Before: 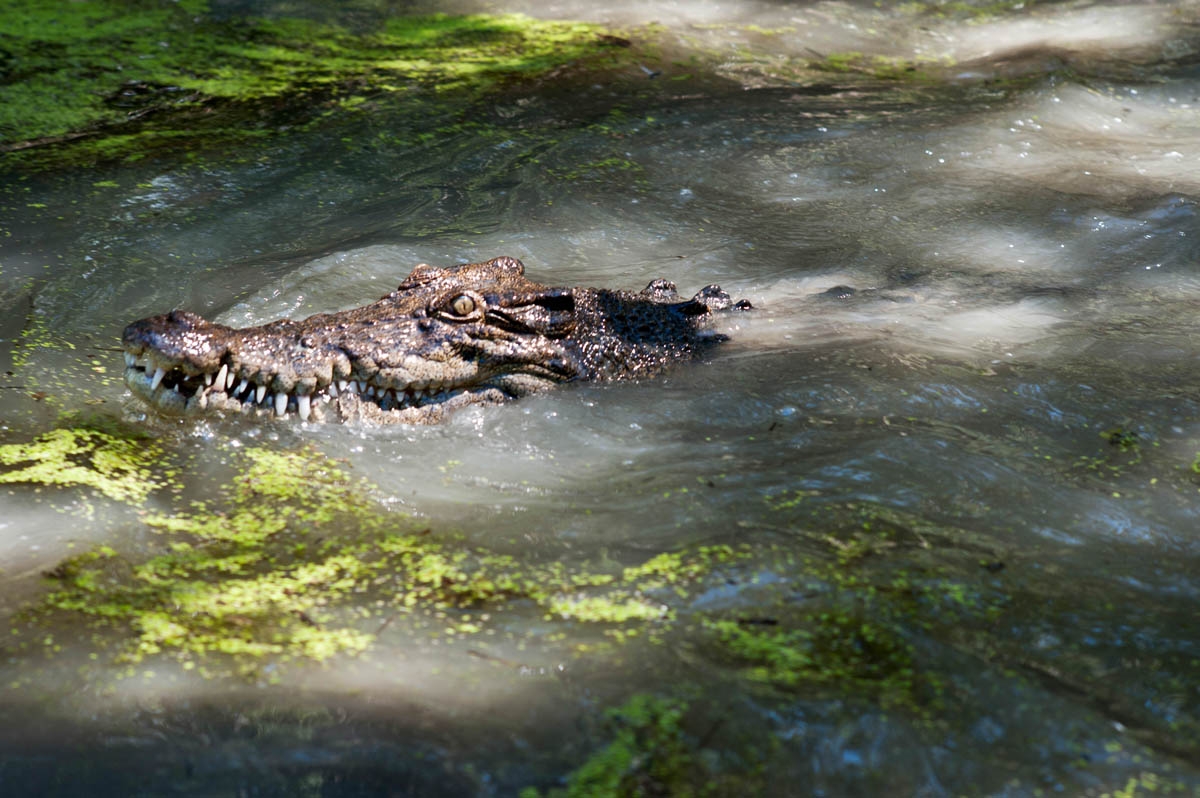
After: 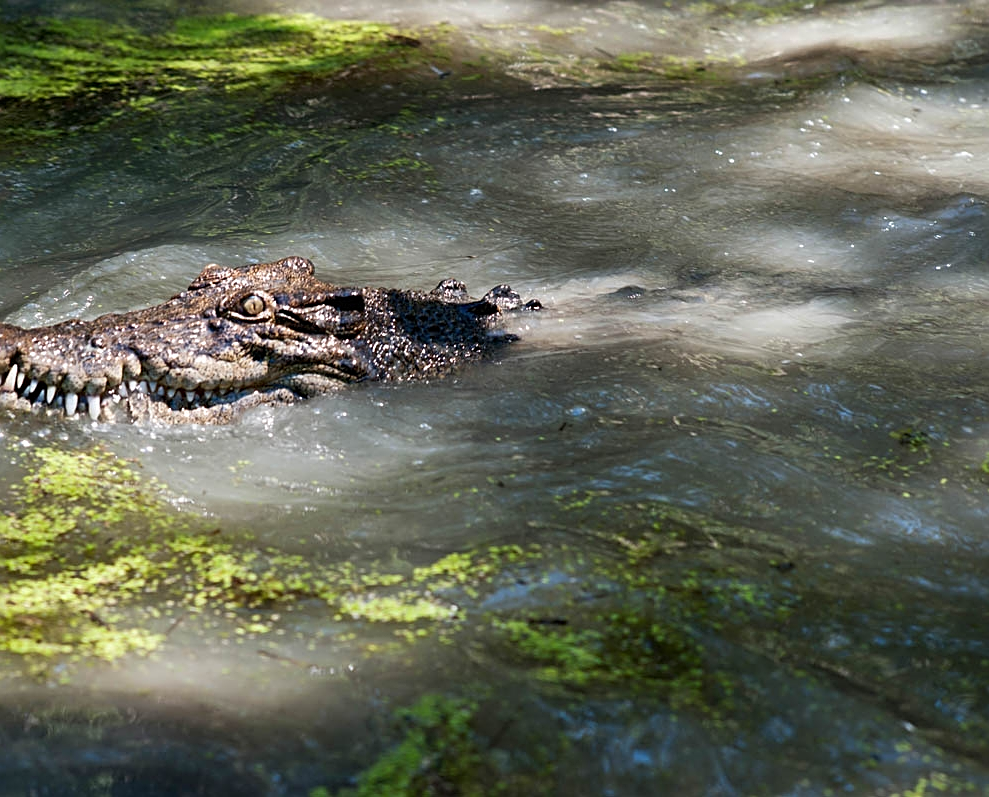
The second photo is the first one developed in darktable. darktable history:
crop: left 17.582%, bottom 0.031%
sharpen: on, module defaults
